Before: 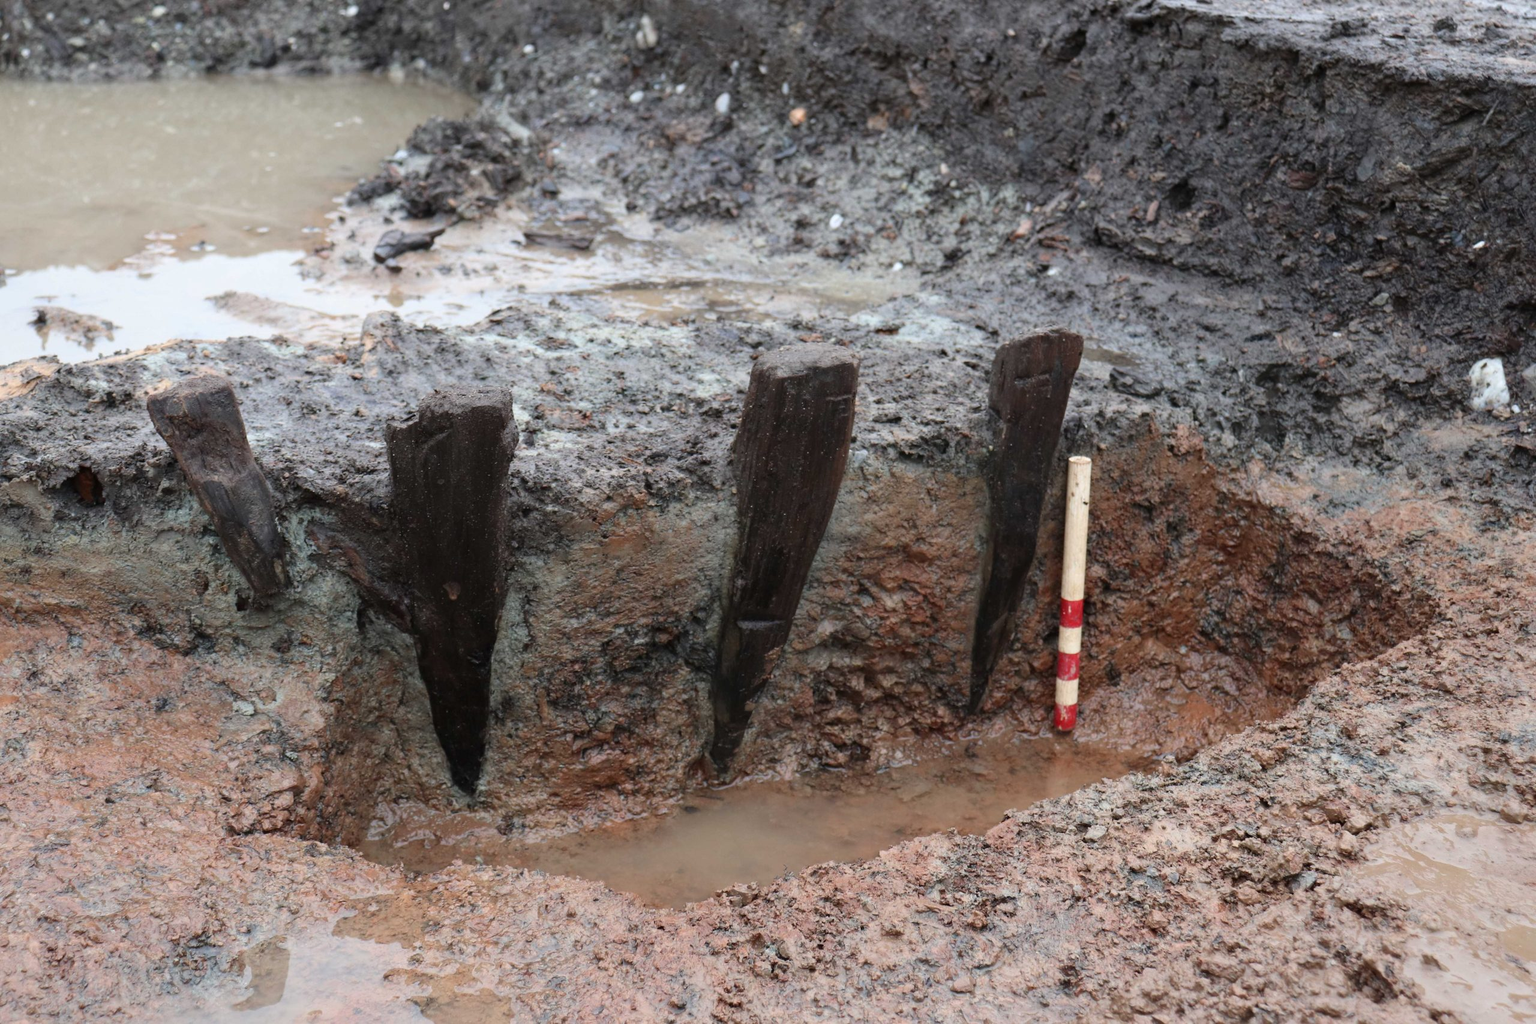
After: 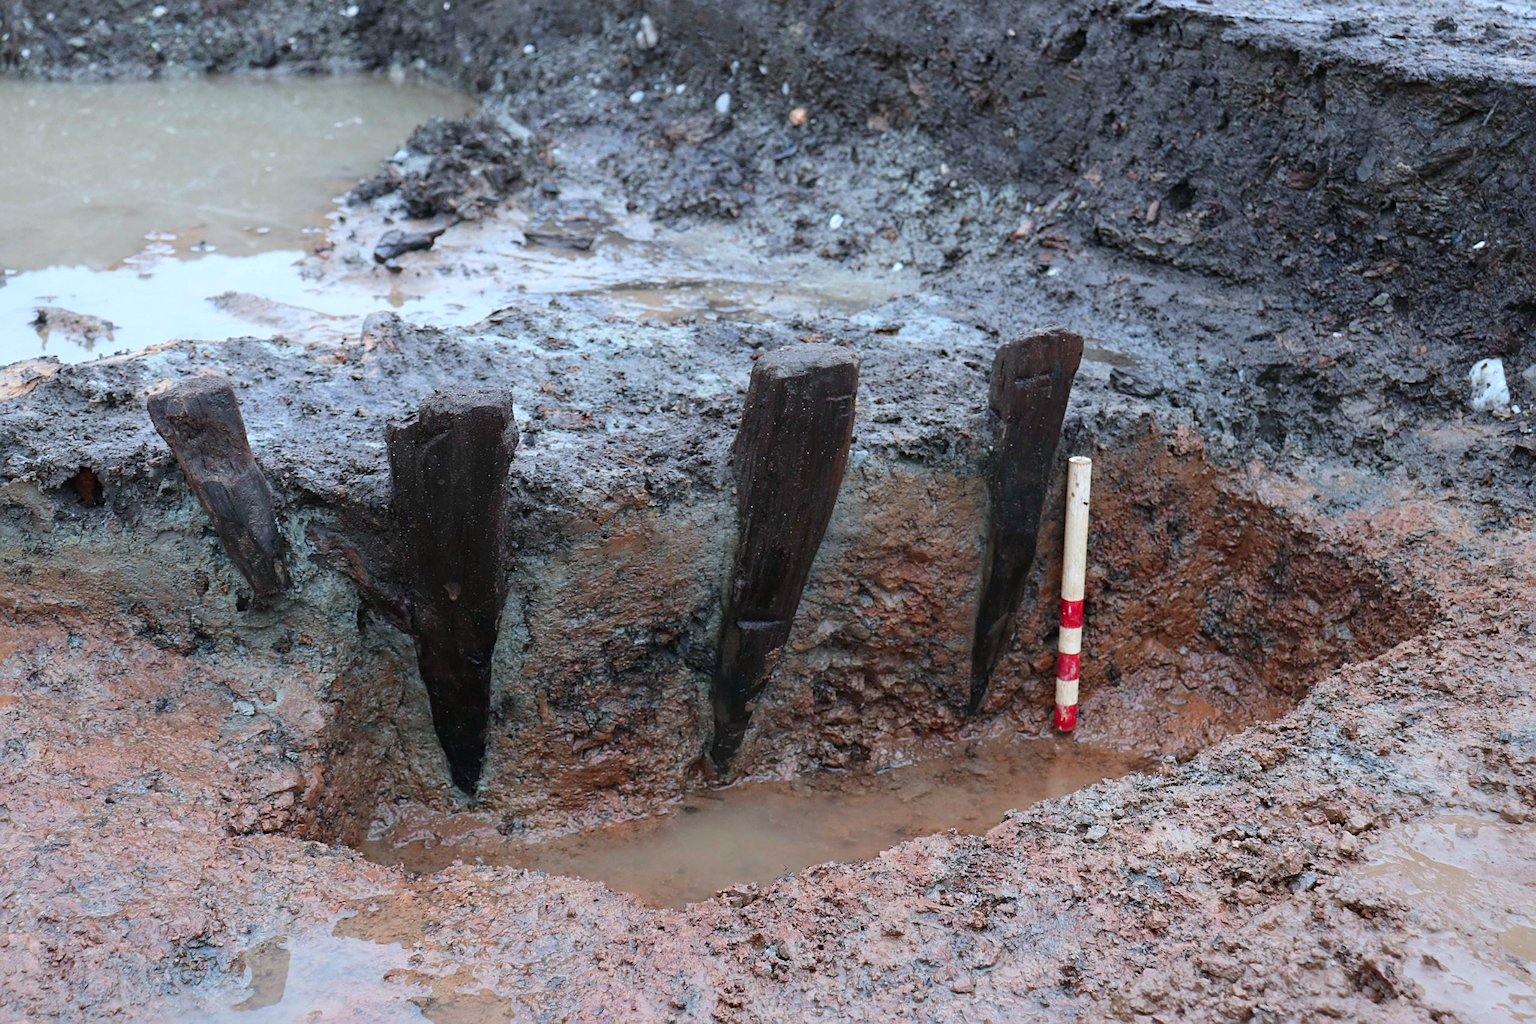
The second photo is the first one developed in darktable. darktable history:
sharpen: on, module defaults
color calibration: illuminant Planckian (black body), x 0.376, y 0.374, temperature 4126.06 K
color correction: highlights a* 3.32, highlights b* 1.81, saturation 1.2
